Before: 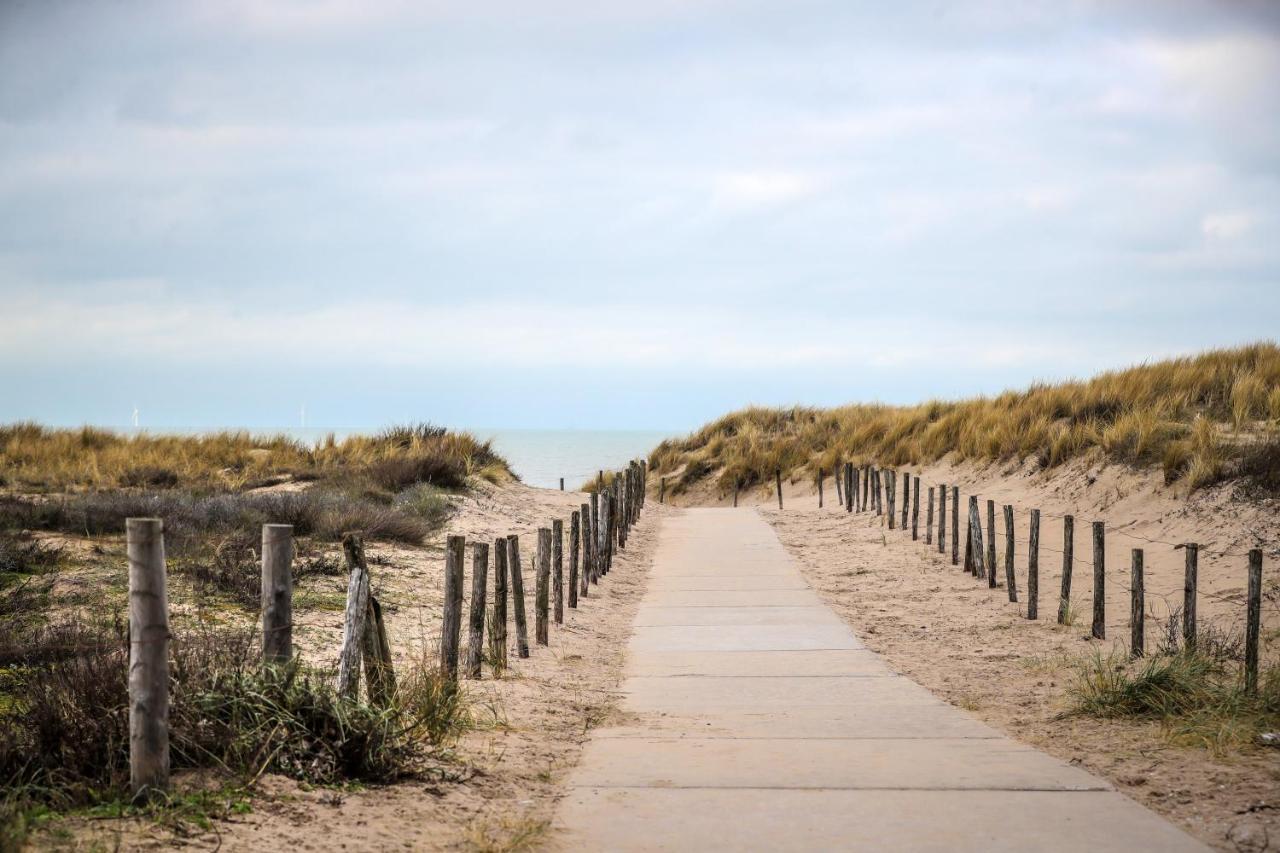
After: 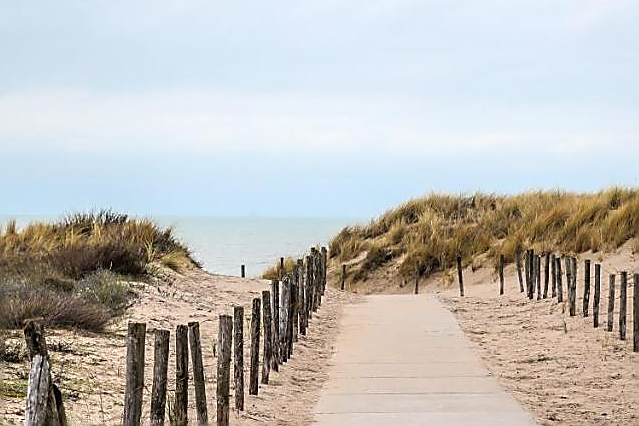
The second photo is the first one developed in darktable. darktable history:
crop: left 25%, top 25%, right 25%, bottom 25%
sharpen: radius 1.4, amount 1.25, threshold 0.7
